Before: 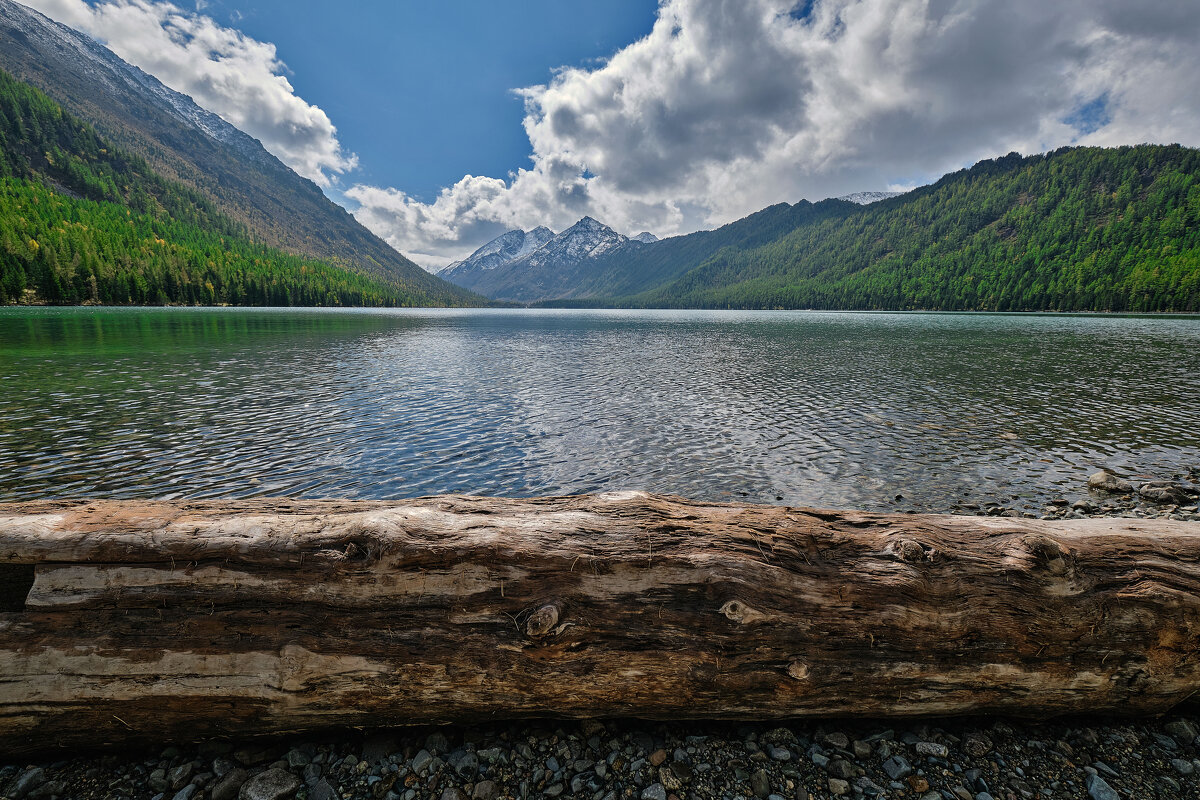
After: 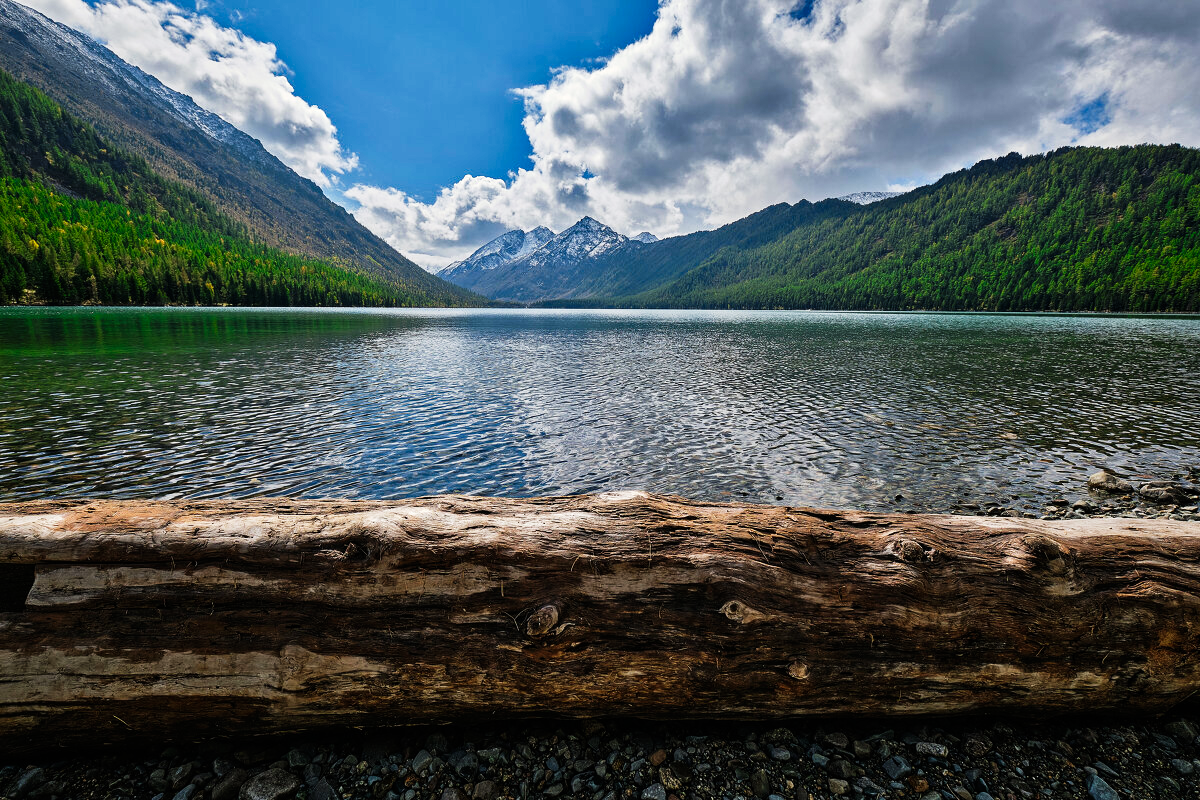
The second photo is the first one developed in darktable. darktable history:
tone curve: curves: ch0 [(0, 0) (0.137, 0.063) (0.255, 0.176) (0.502, 0.502) (0.749, 0.839) (1, 1)], preserve colors none
